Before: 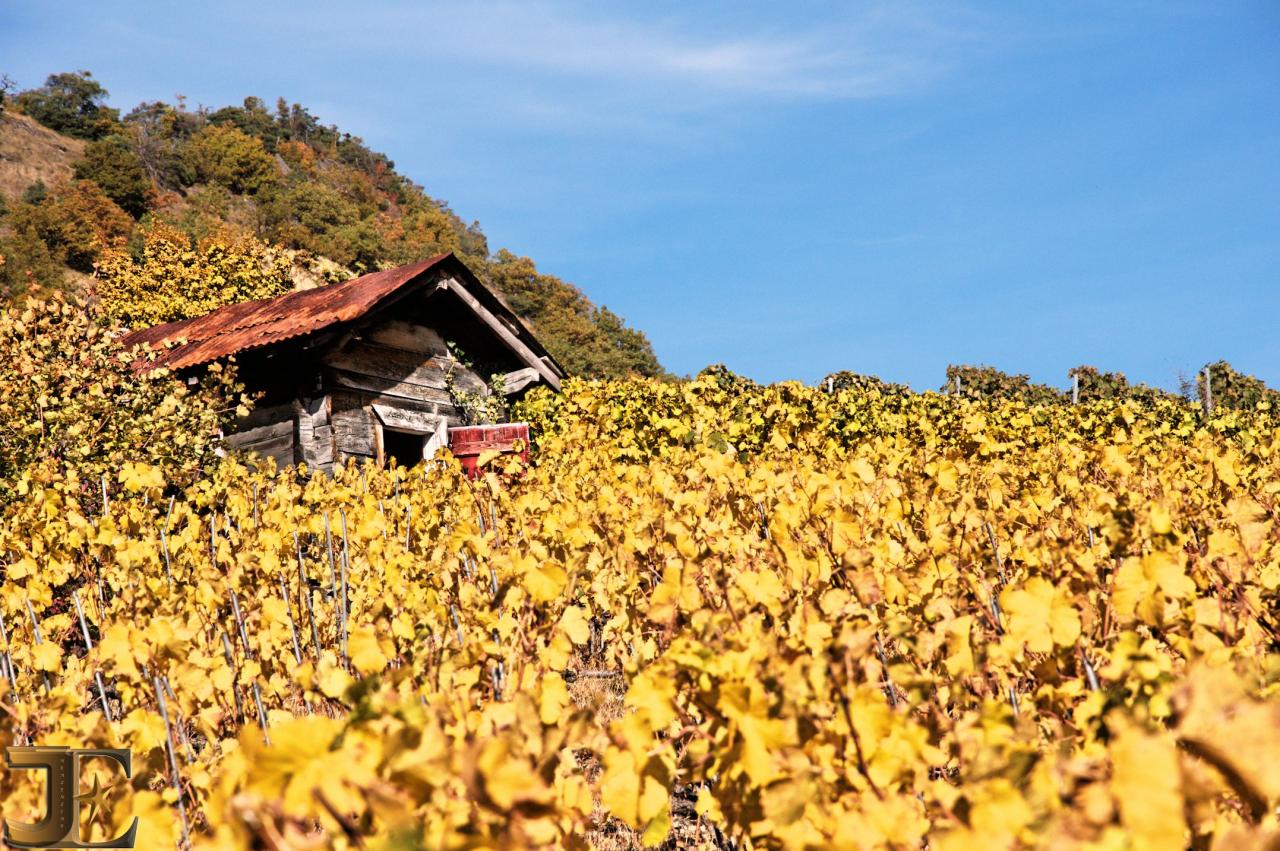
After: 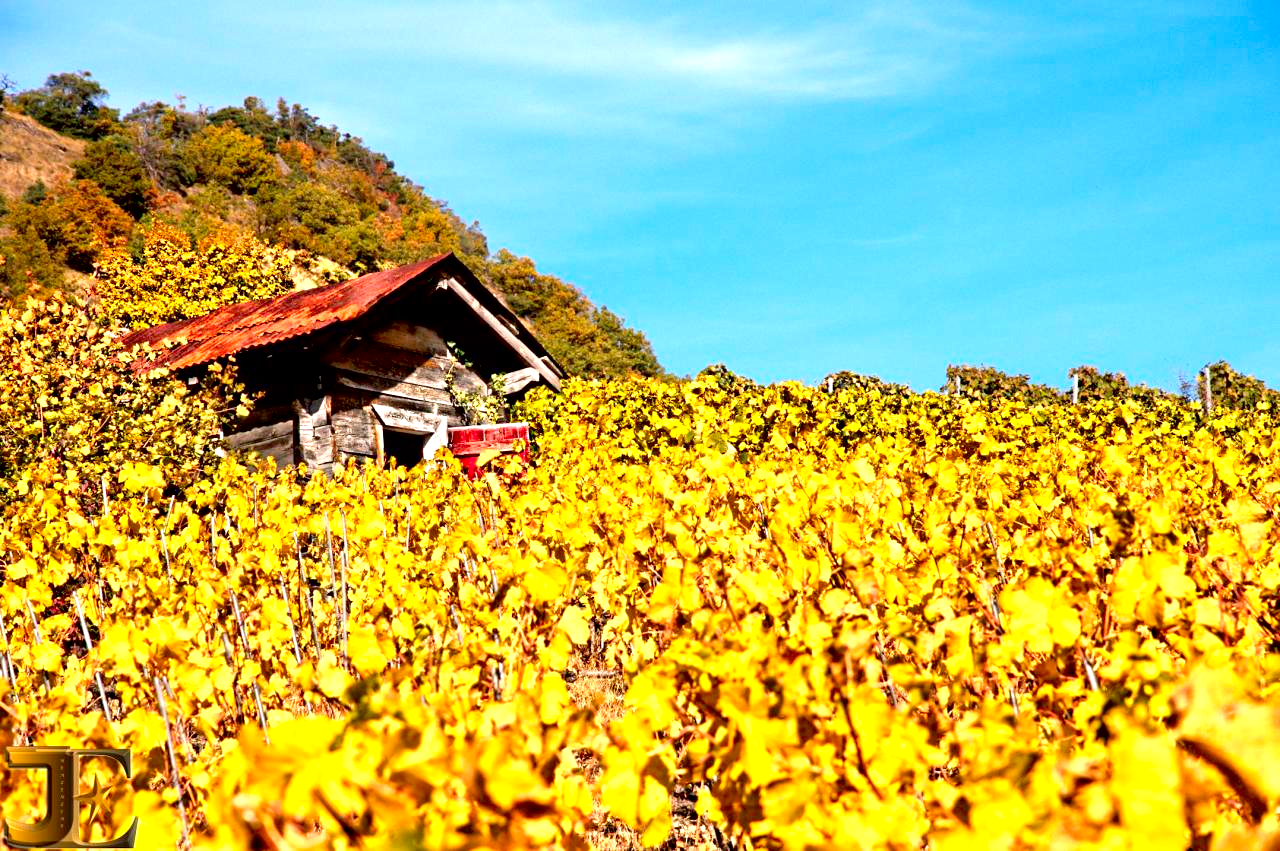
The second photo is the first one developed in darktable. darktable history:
contrast brightness saturation: brightness -0.02, saturation 0.35
exposure: black level correction 0.012, exposure 0.7 EV, compensate exposure bias true, compensate highlight preservation false
